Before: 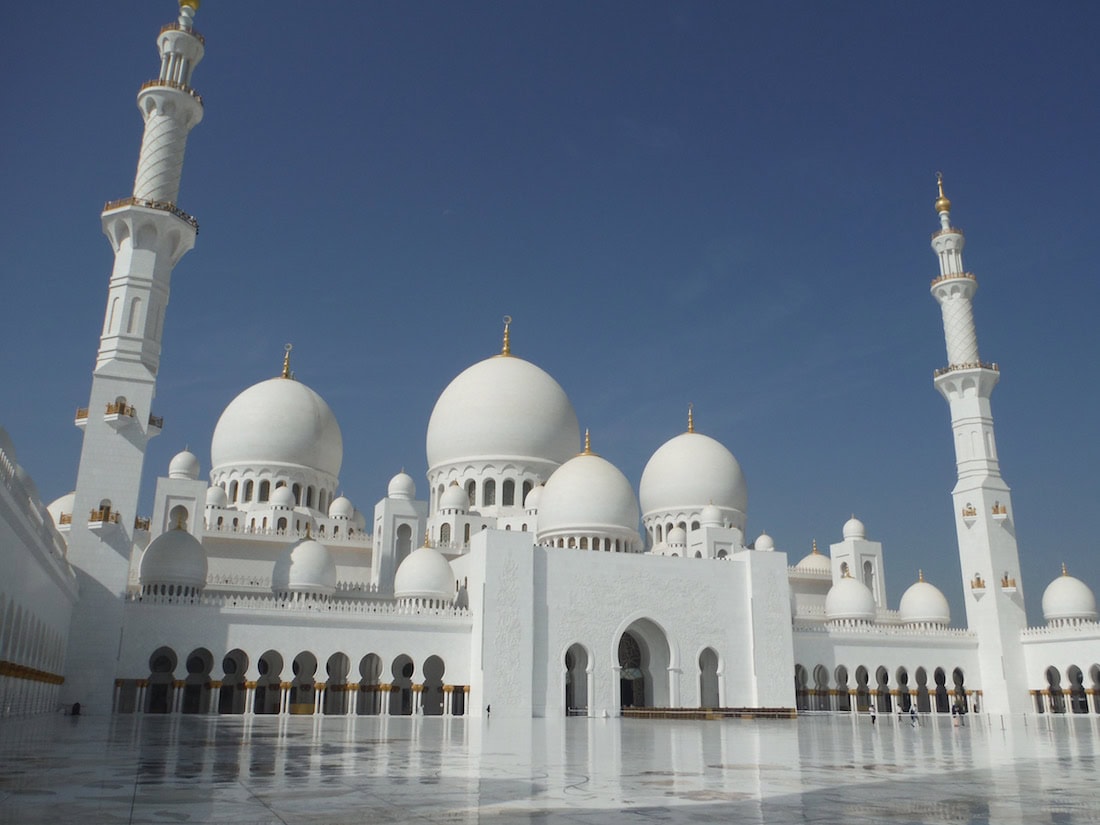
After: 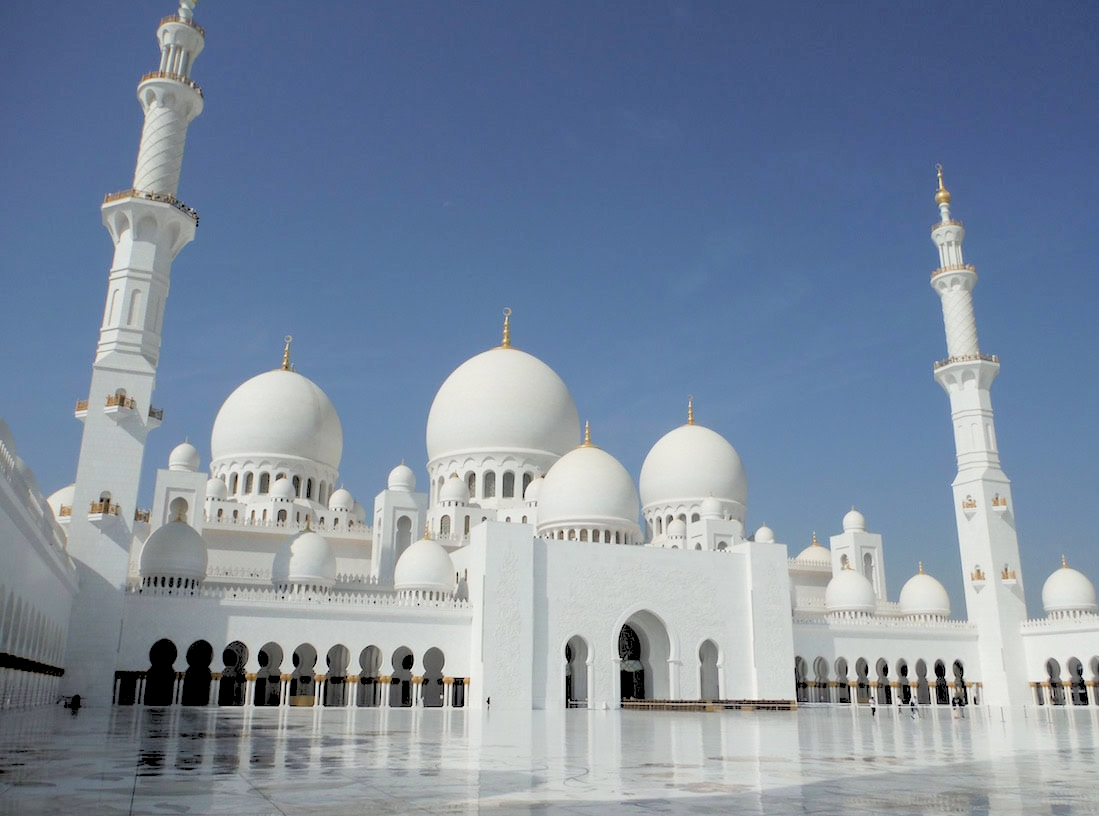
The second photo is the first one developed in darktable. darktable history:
crop: top 1.049%, right 0.001%
color zones: curves: ch1 [(0, 0.469) (0.01, 0.469) (0.12, 0.446) (0.248, 0.469) (0.5, 0.5) (0.748, 0.5) (0.99, 0.469) (1, 0.469)]
rgb levels: levels [[0.027, 0.429, 0.996], [0, 0.5, 1], [0, 0.5, 1]]
